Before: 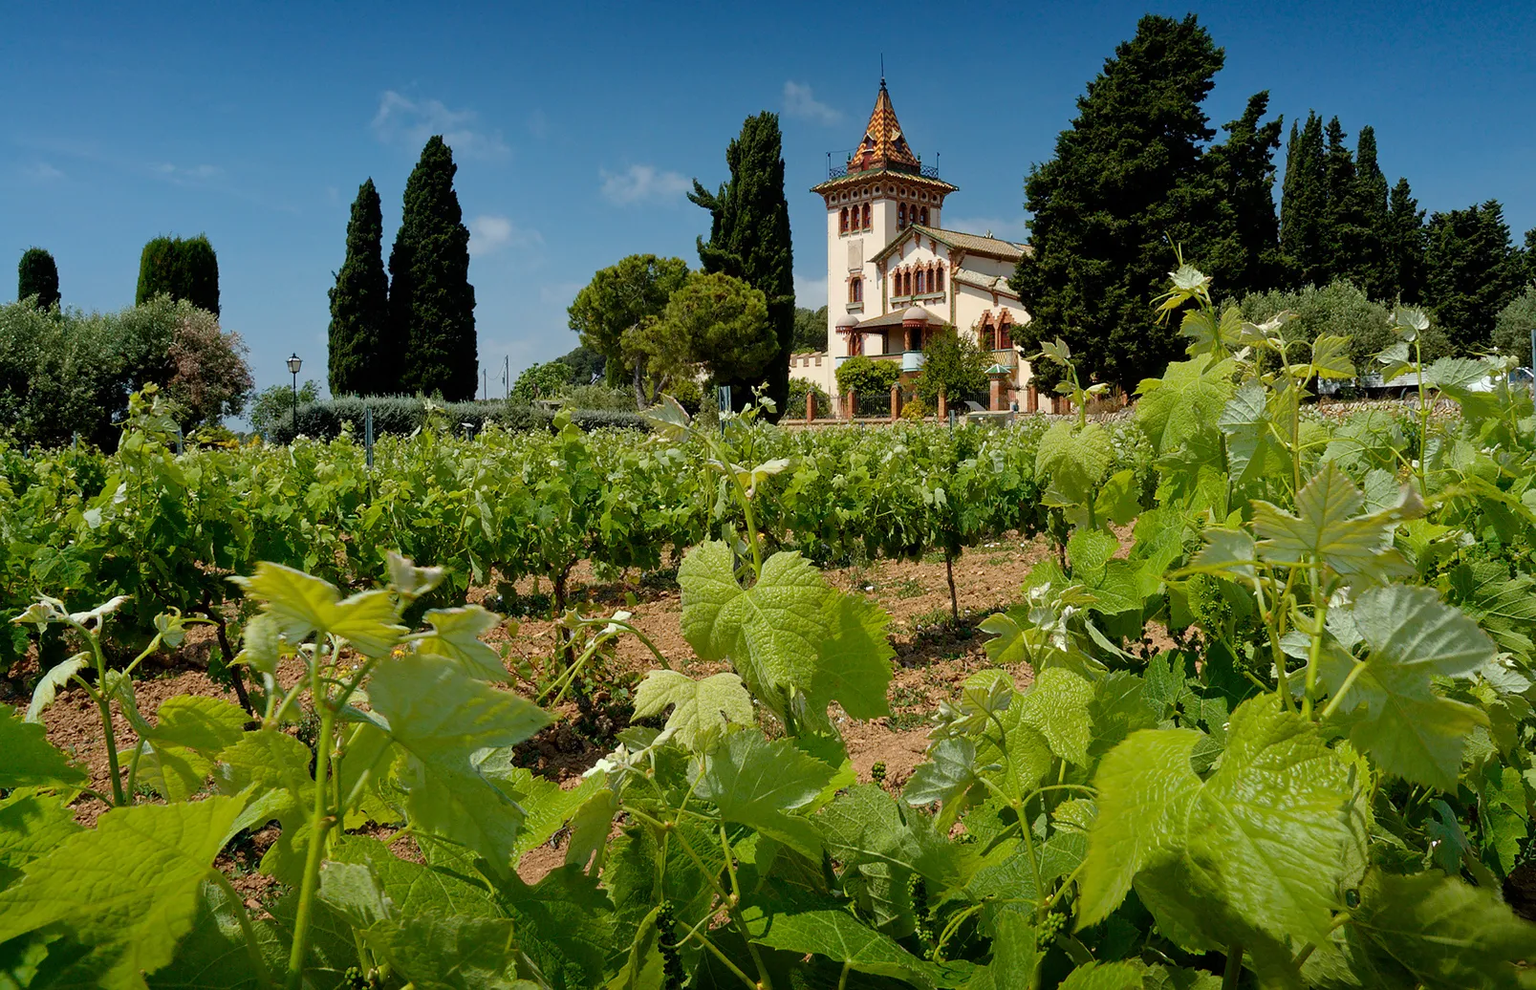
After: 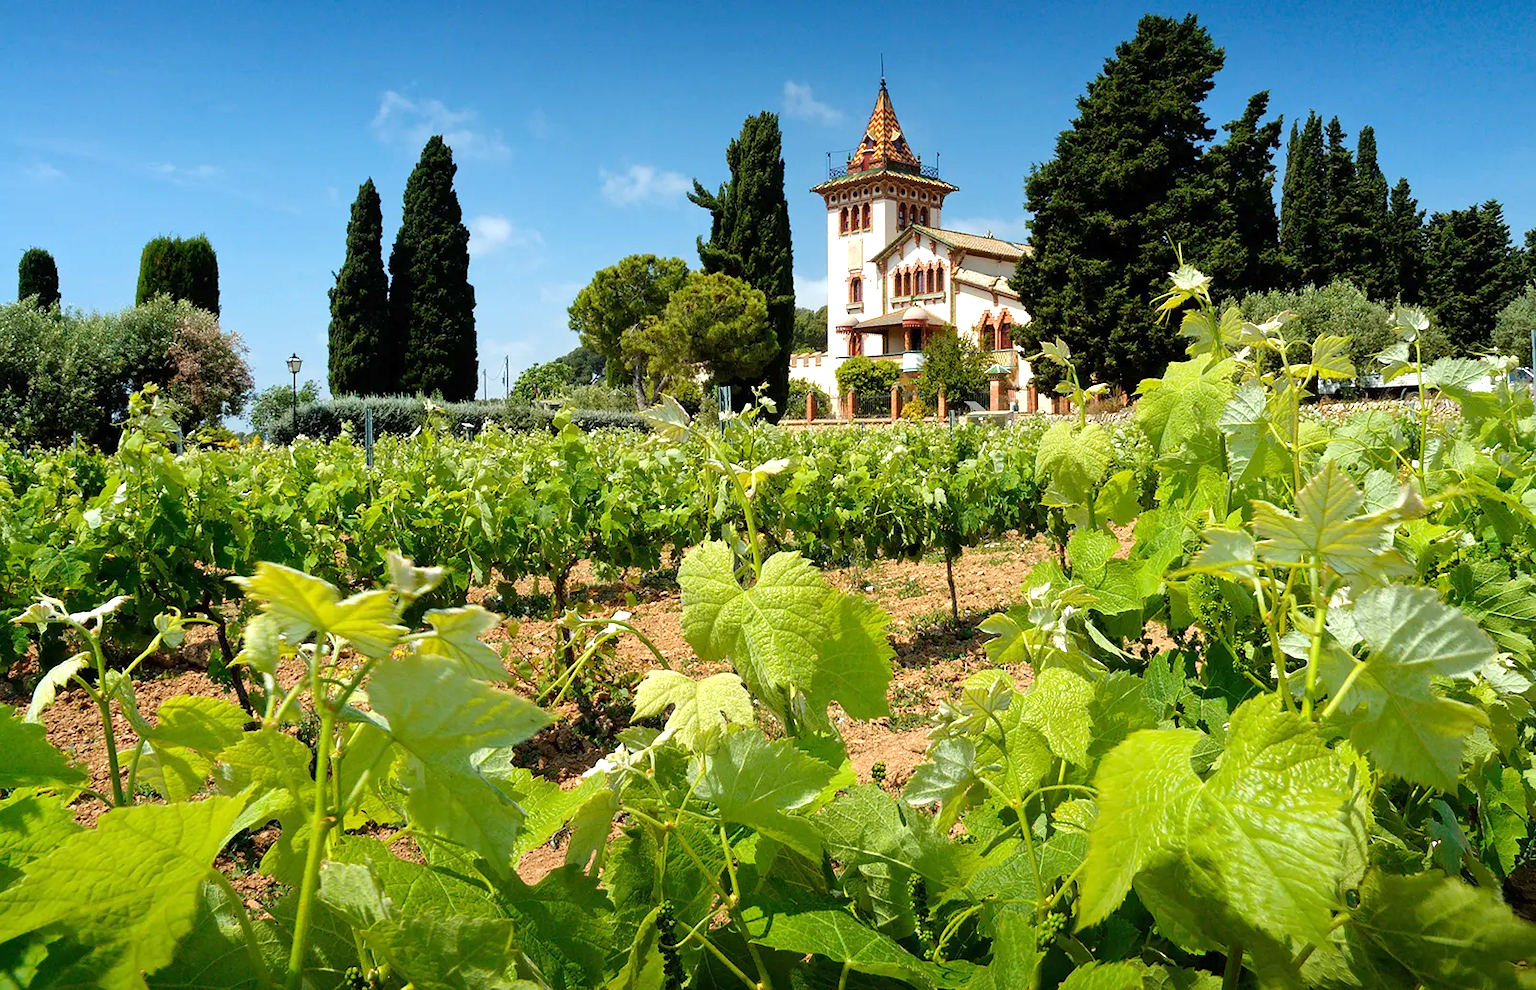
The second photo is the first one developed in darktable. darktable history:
exposure: exposure 0.912 EV, compensate highlight preservation false
